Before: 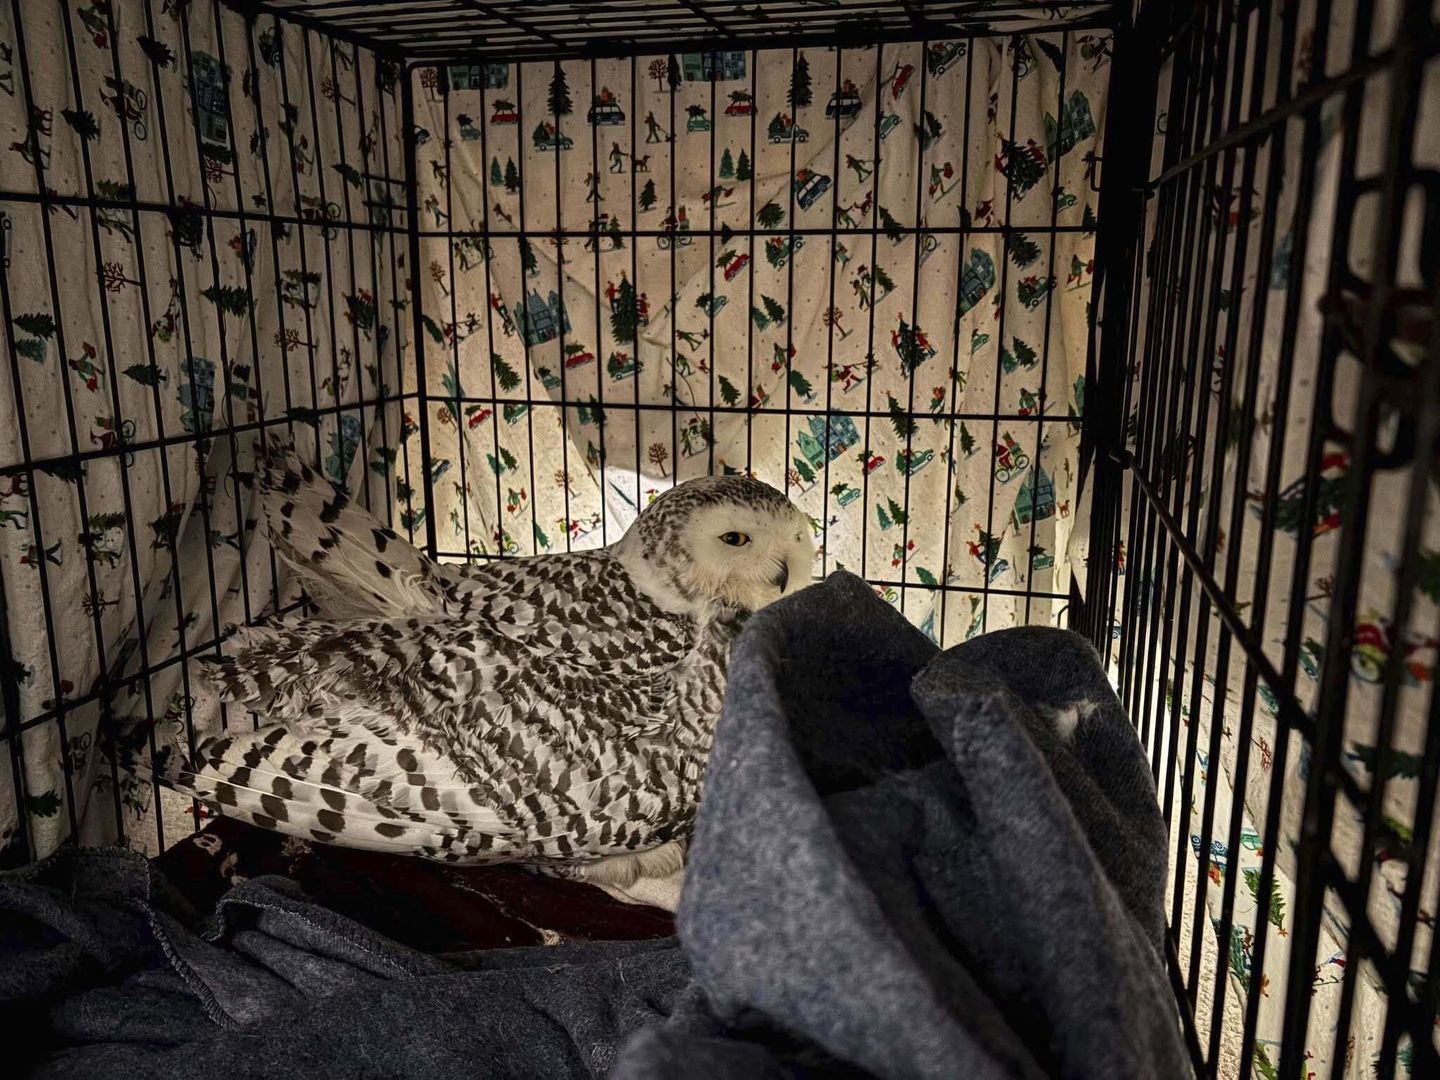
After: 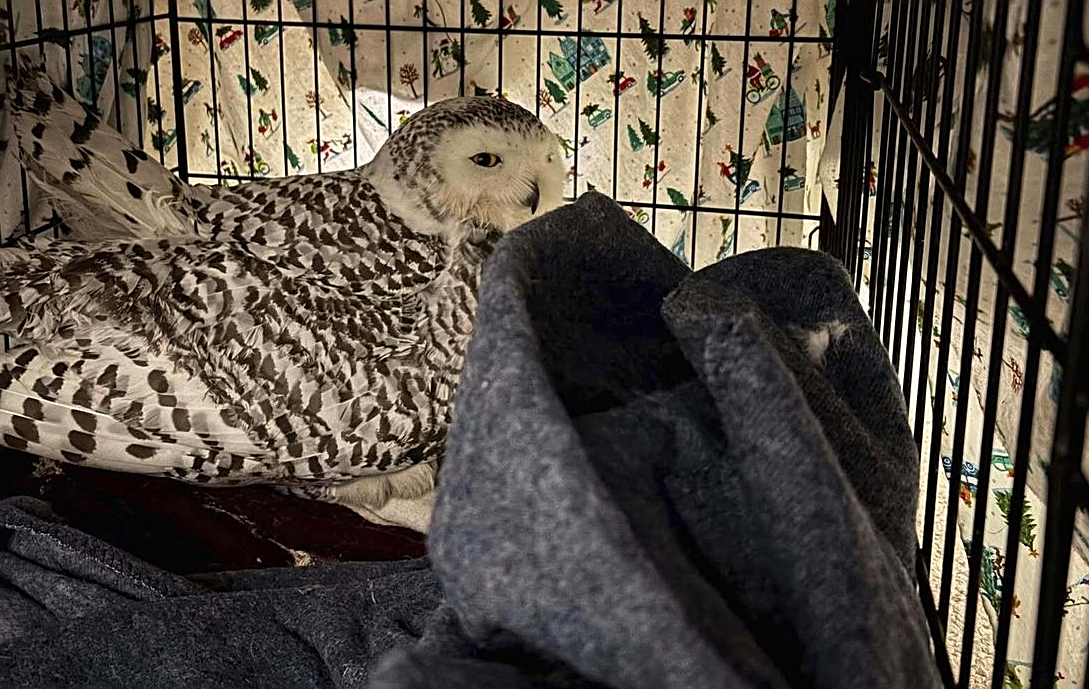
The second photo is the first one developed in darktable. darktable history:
crop and rotate: left 17.299%, top 35.115%, right 7.015%, bottom 1.024%
sharpen: on, module defaults
white balance: red 1.009, blue 0.985
